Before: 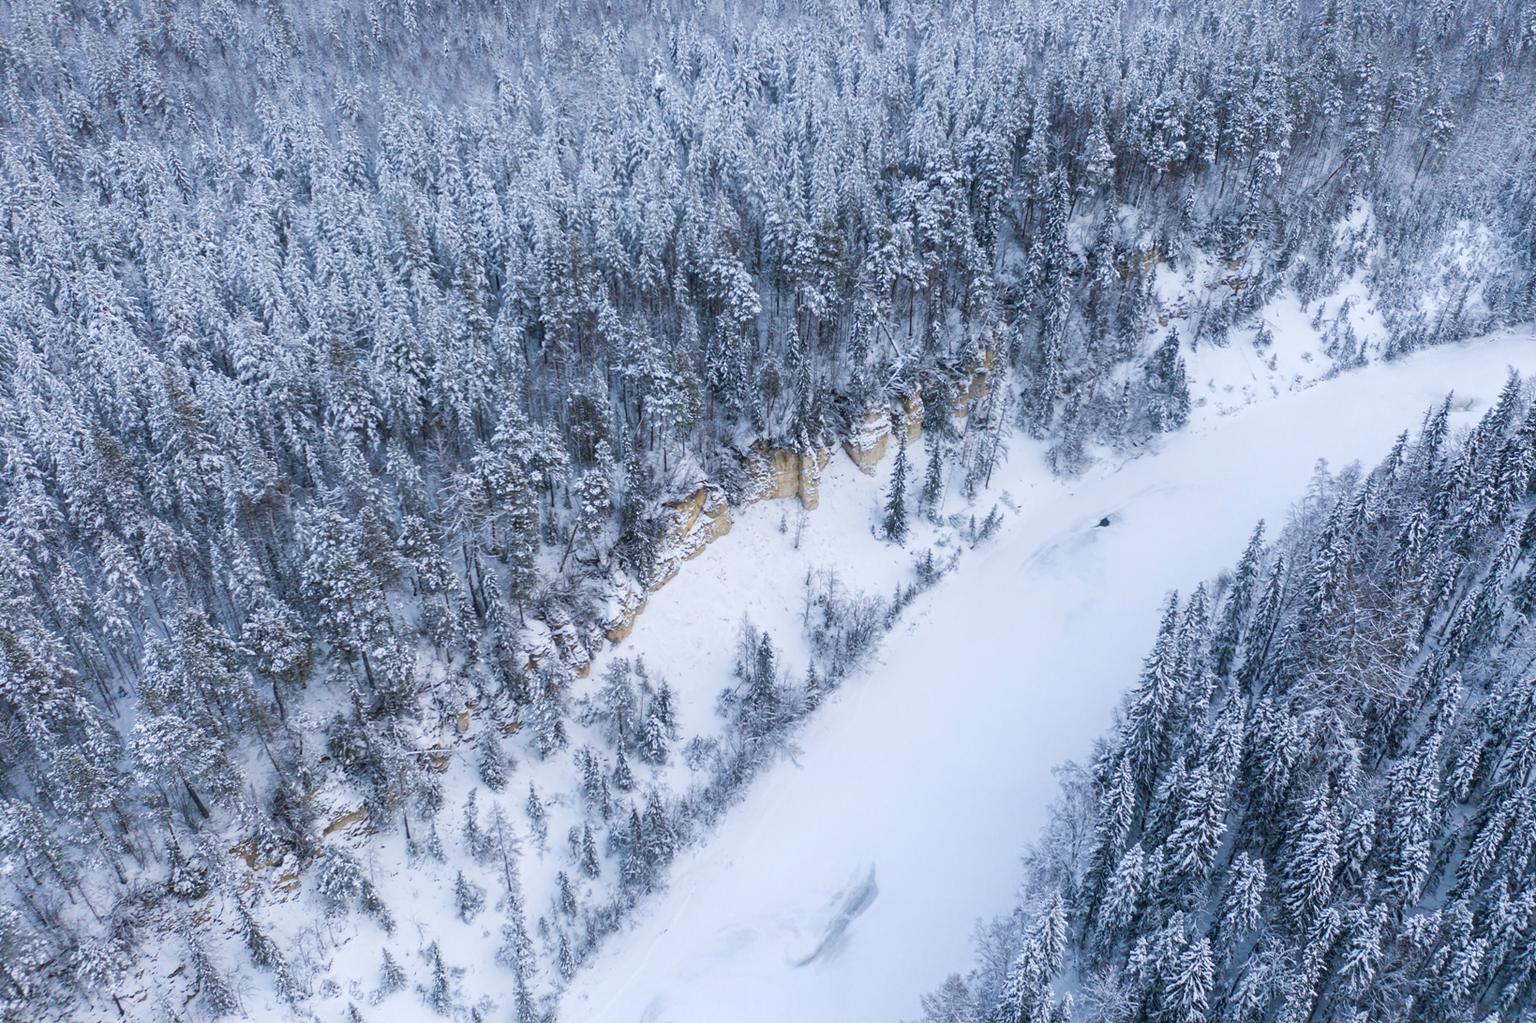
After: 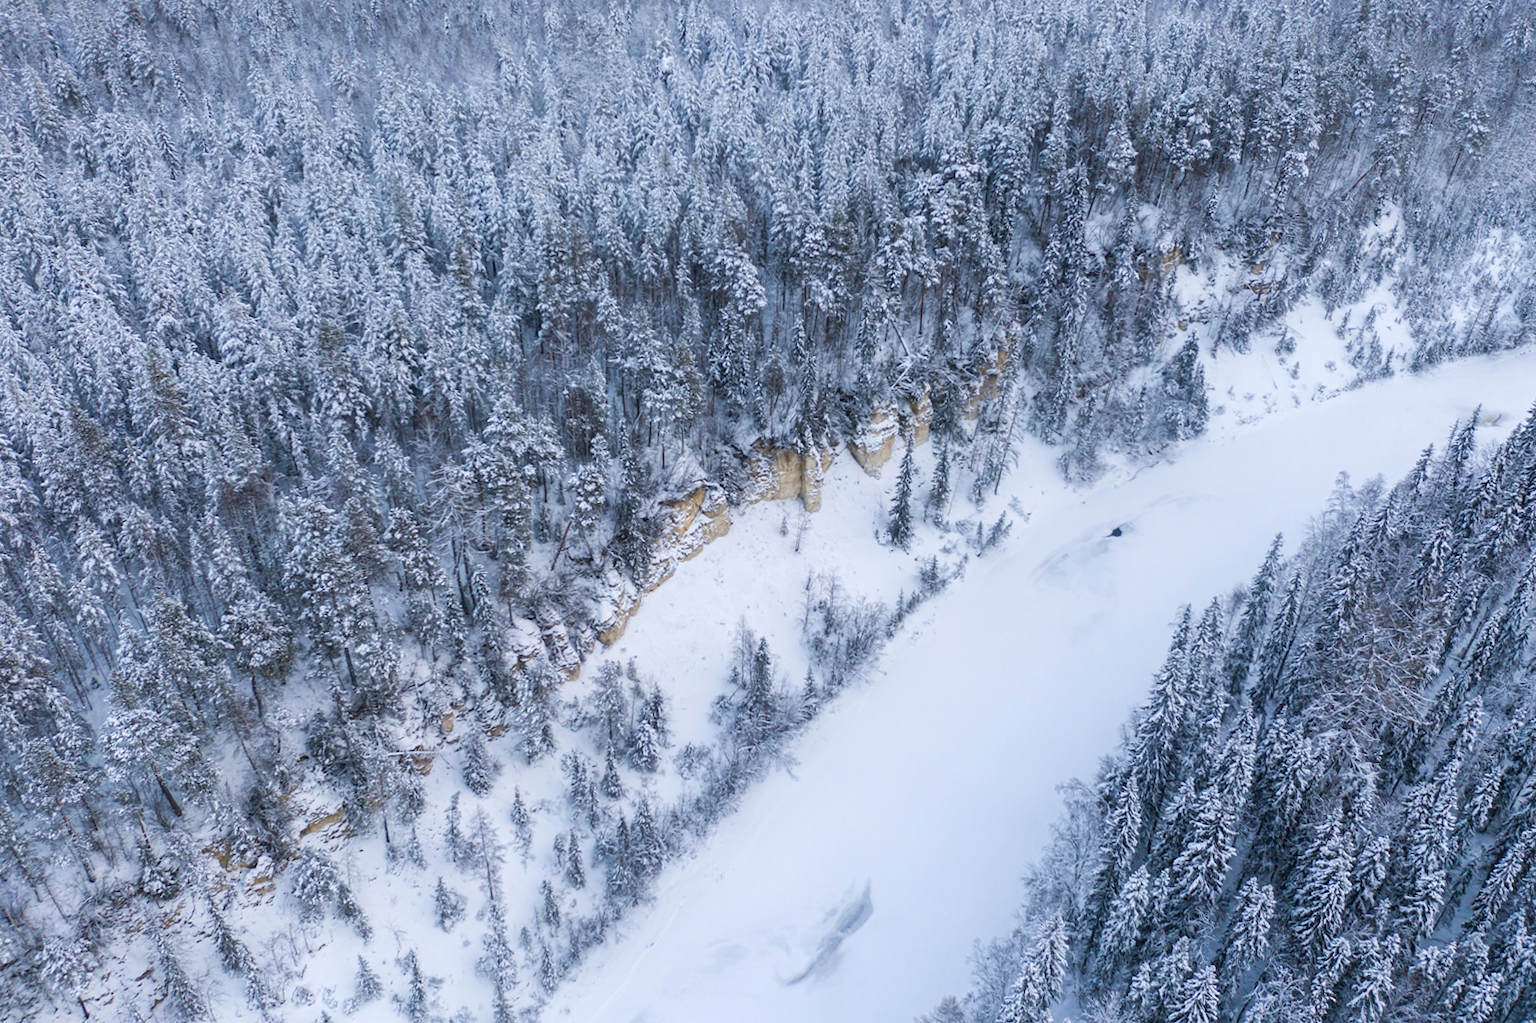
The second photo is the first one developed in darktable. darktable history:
crop and rotate: angle -1.38°
